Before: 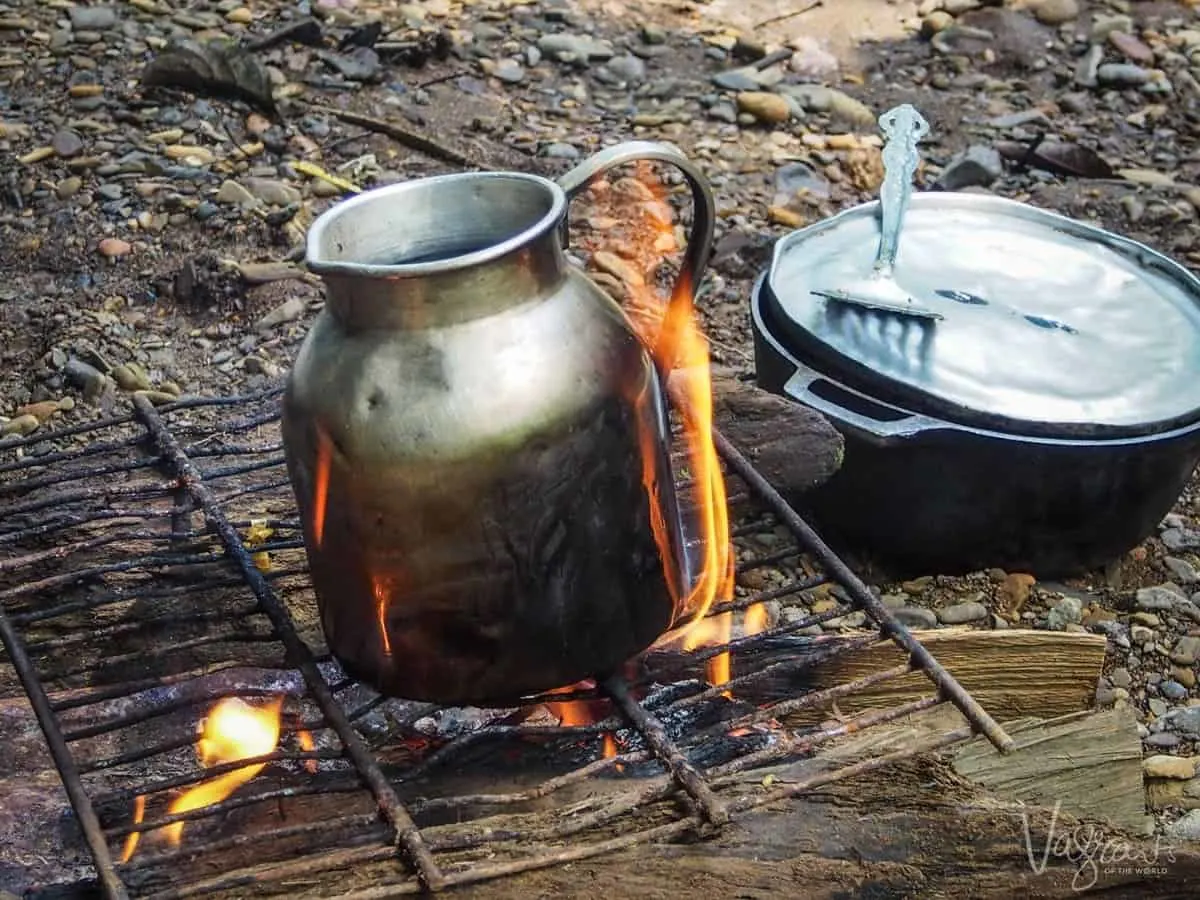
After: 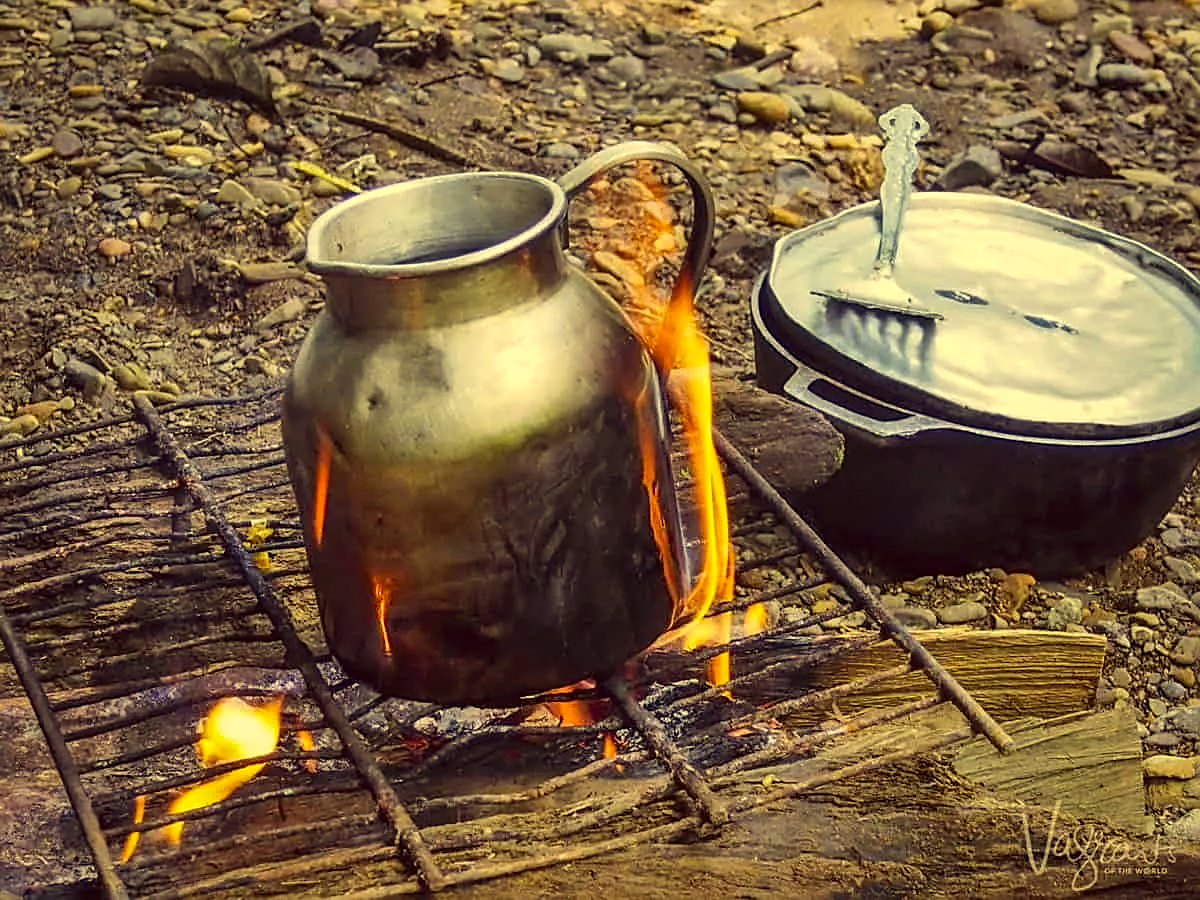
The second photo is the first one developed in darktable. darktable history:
color correction: highlights a* -0.472, highlights b* 39.83, shadows a* 9.85, shadows b* -0.353
sharpen: on, module defaults
shadows and highlights: white point adjustment 0.075, highlights -69.41, soften with gaussian
